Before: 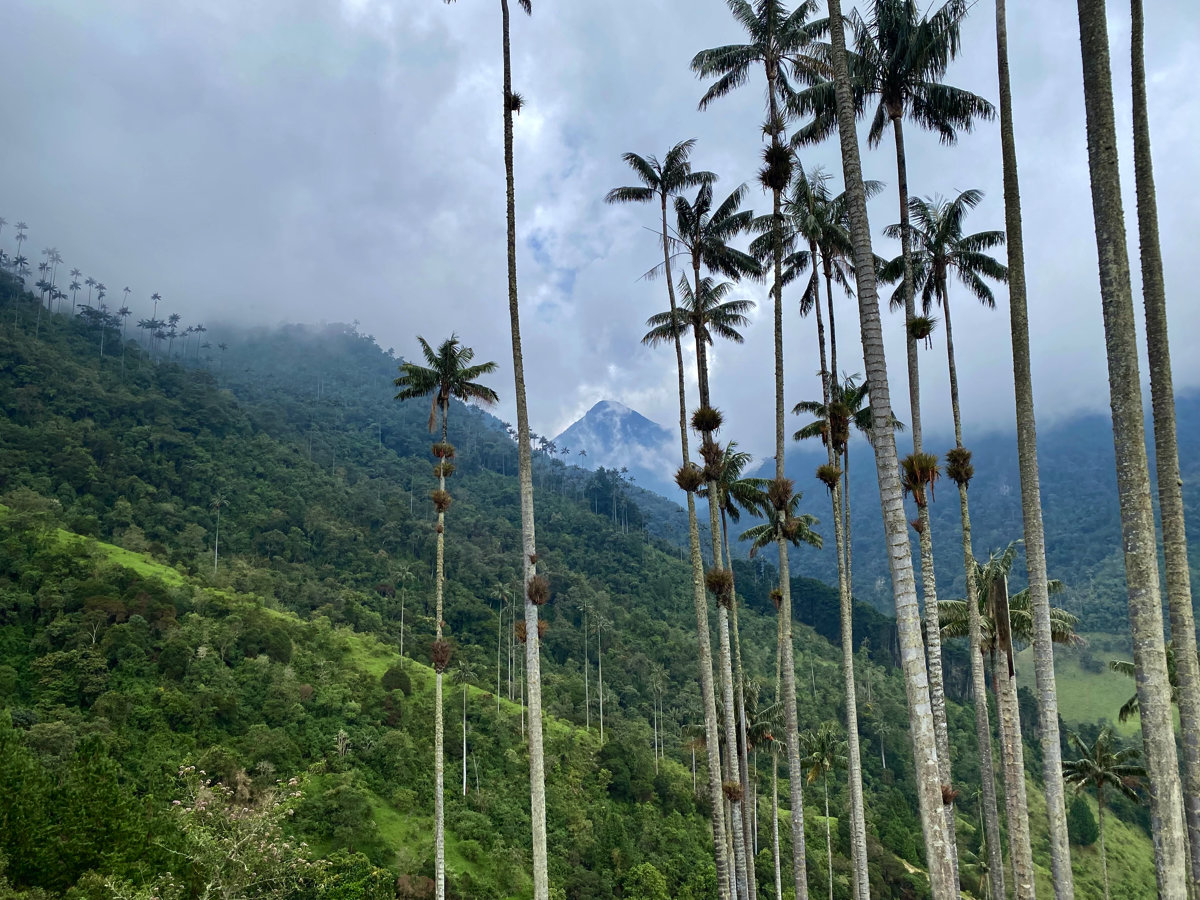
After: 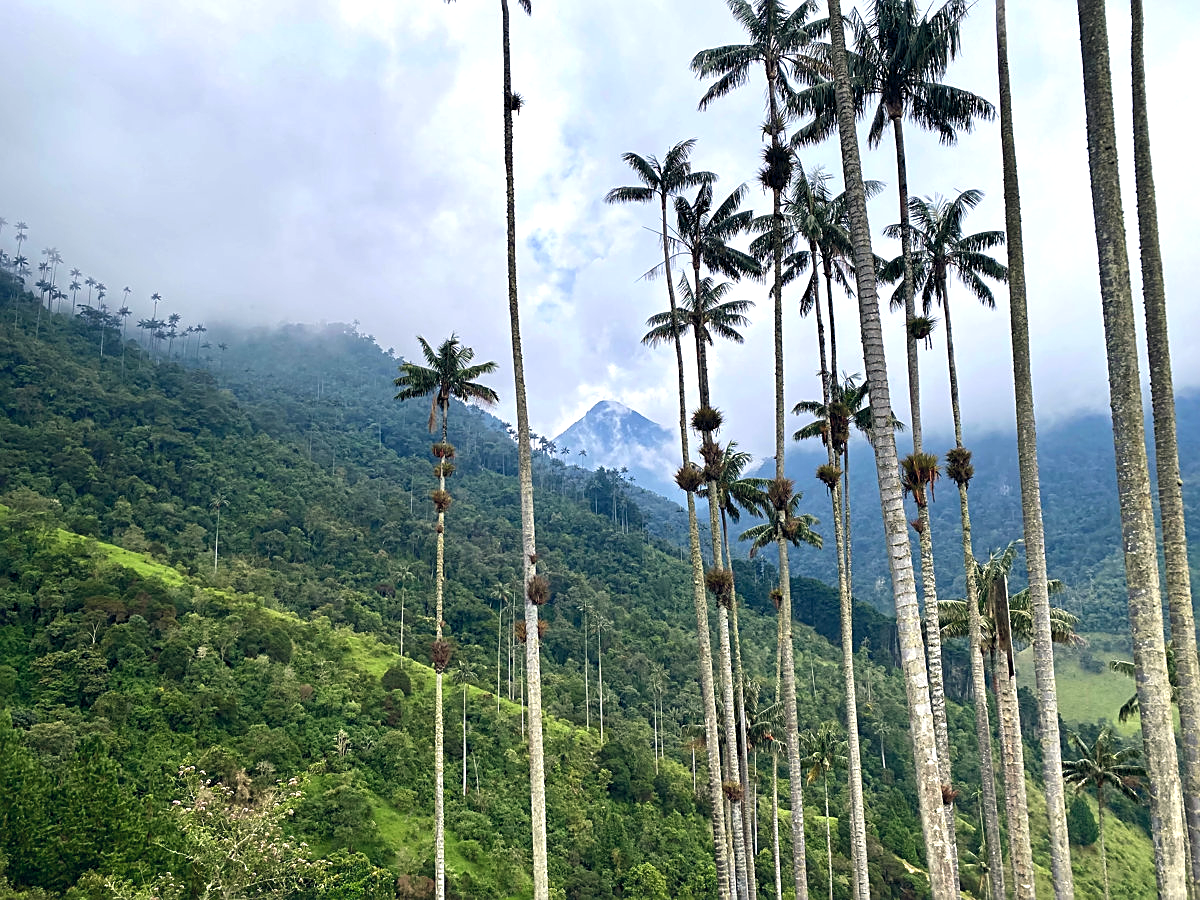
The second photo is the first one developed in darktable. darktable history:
color balance rgb: shadows lift › hue 87.51°, highlights gain › chroma 1.62%, highlights gain › hue 55.1°, global offset › chroma 0.06%, global offset › hue 253.66°, linear chroma grading › global chroma 0.5%
exposure: exposure 0.7 EV, compensate highlight preservation false
sharpen: on, module defaults
